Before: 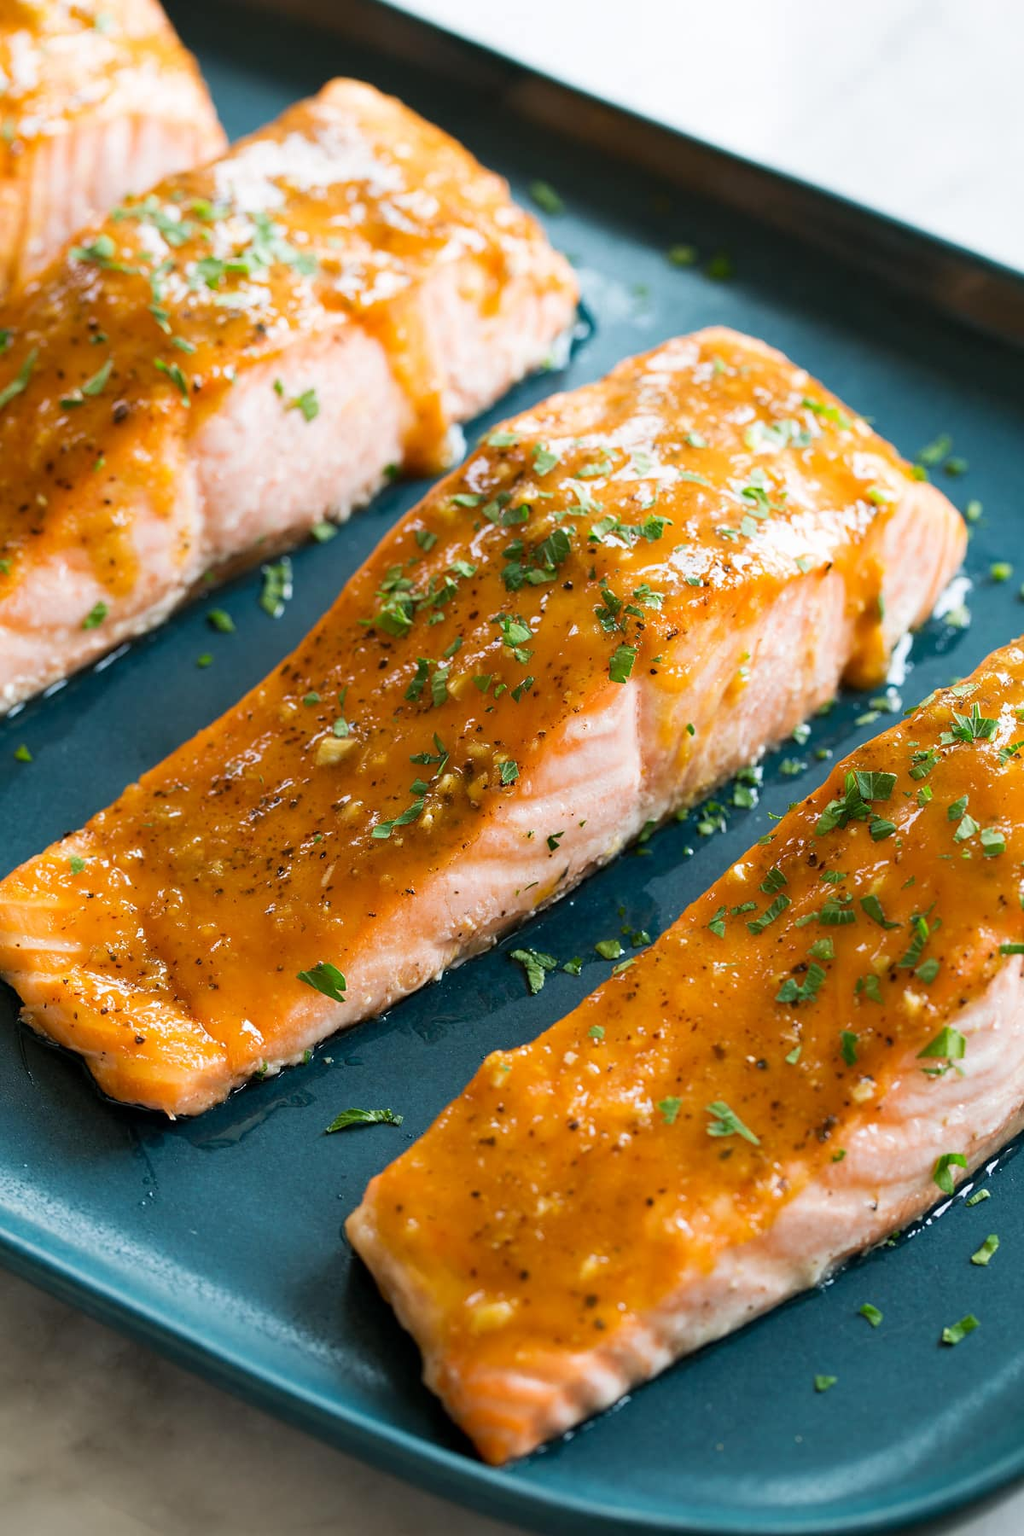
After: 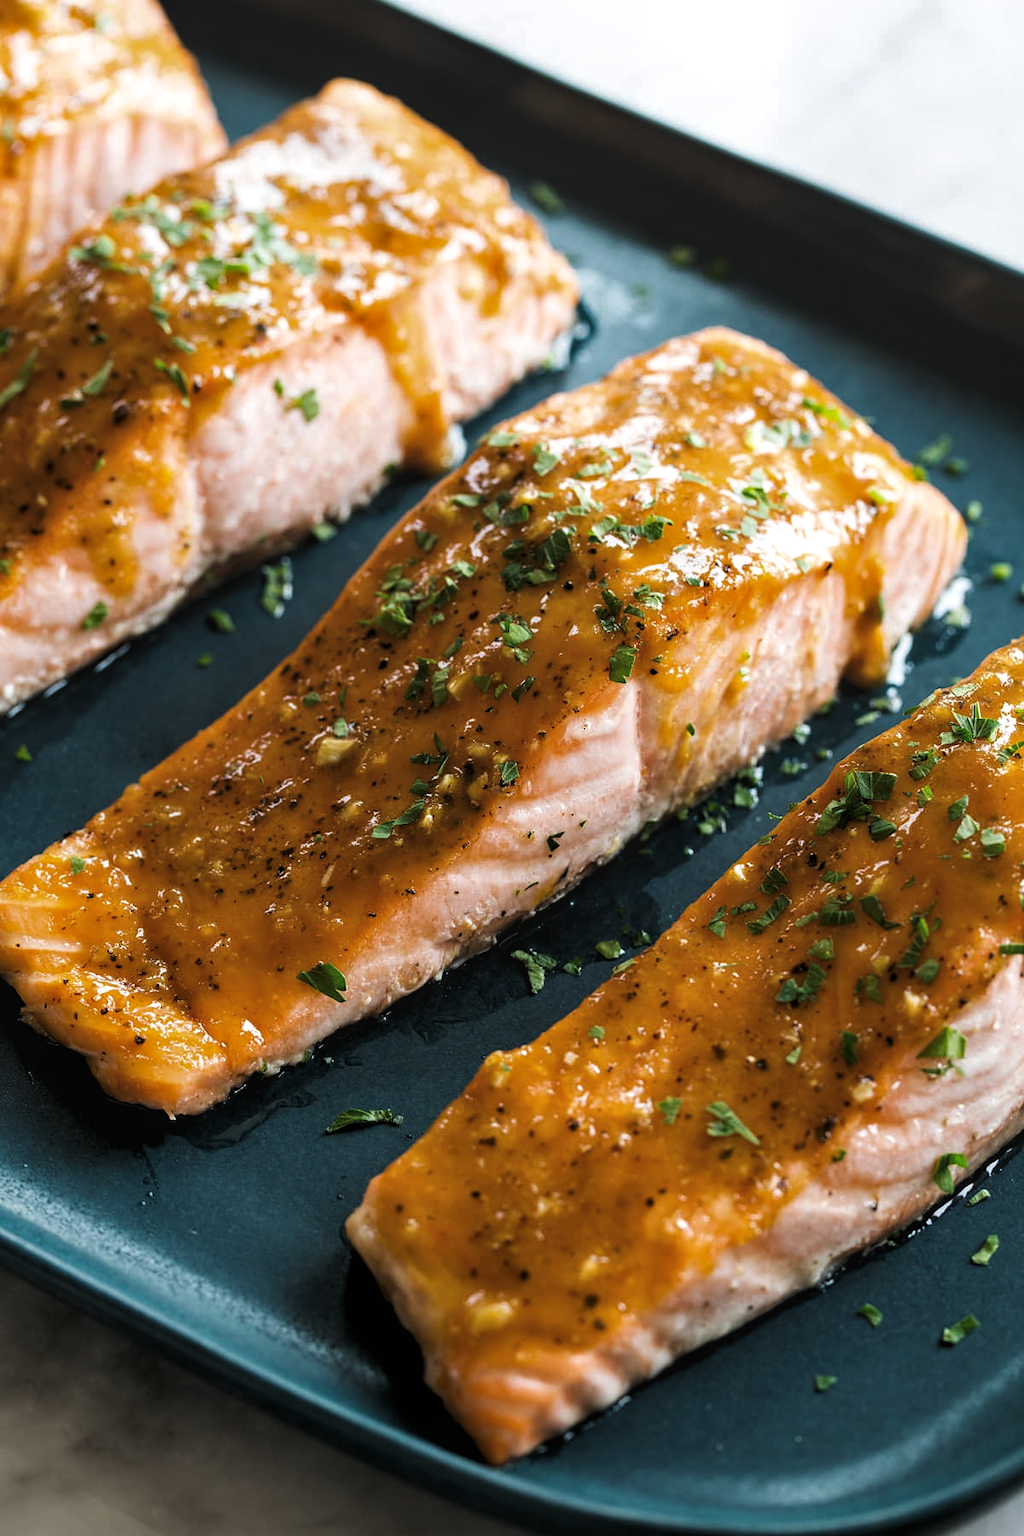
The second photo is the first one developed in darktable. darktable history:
levels: levels [0.101, 0.578, 0.953]
local contrast: detail 110%
